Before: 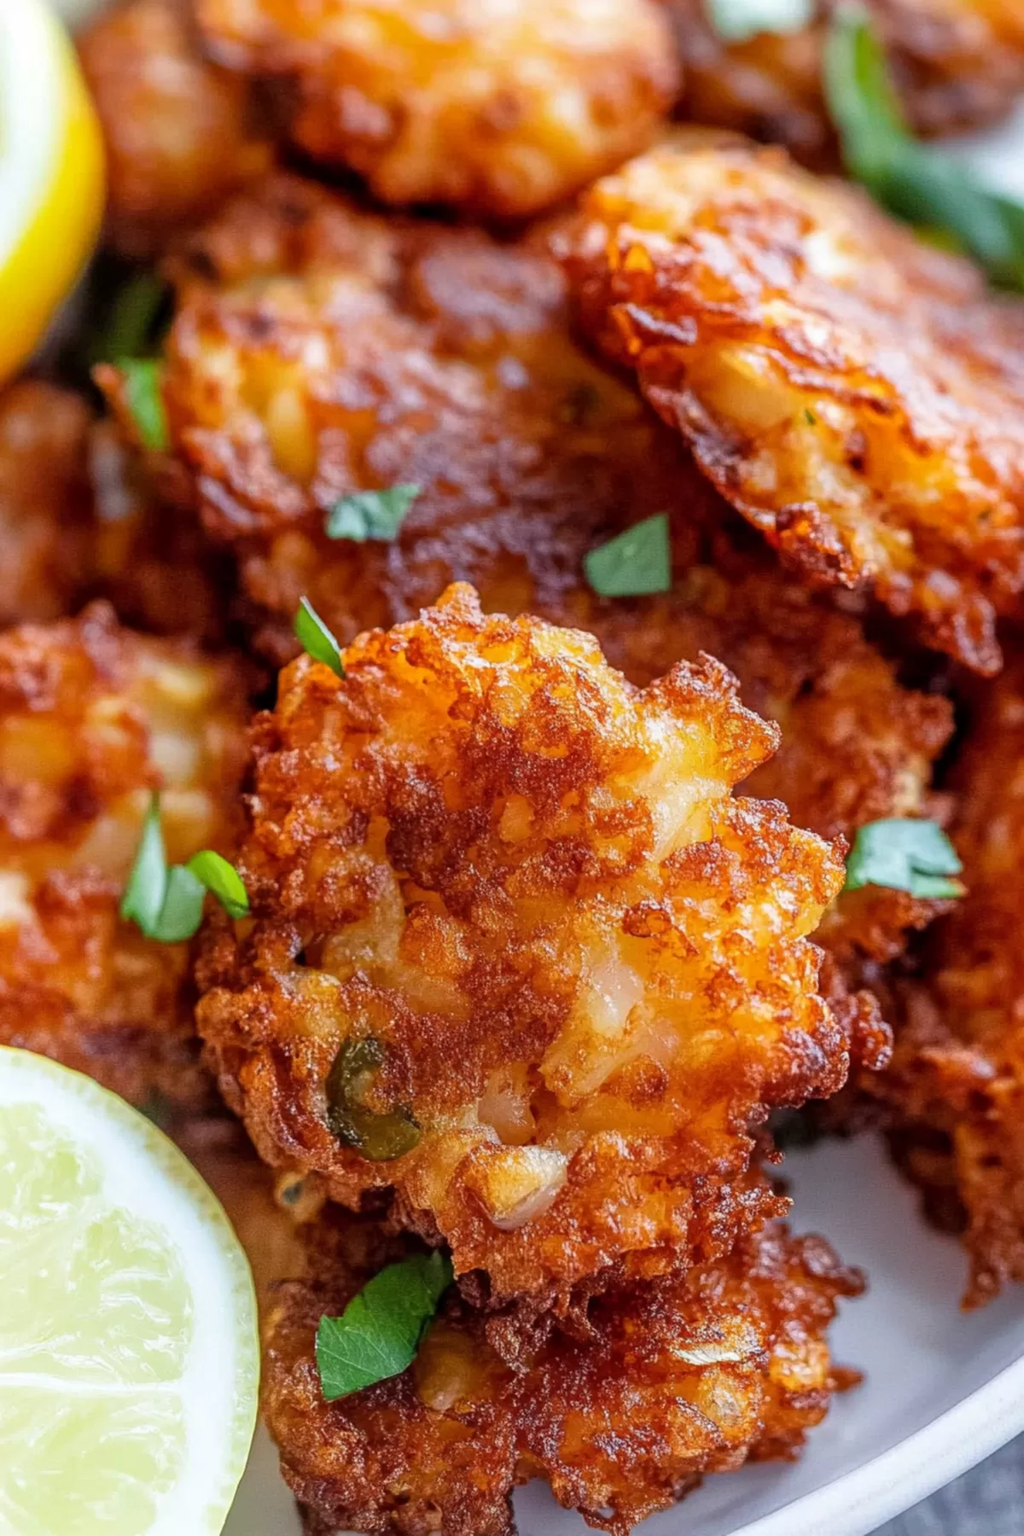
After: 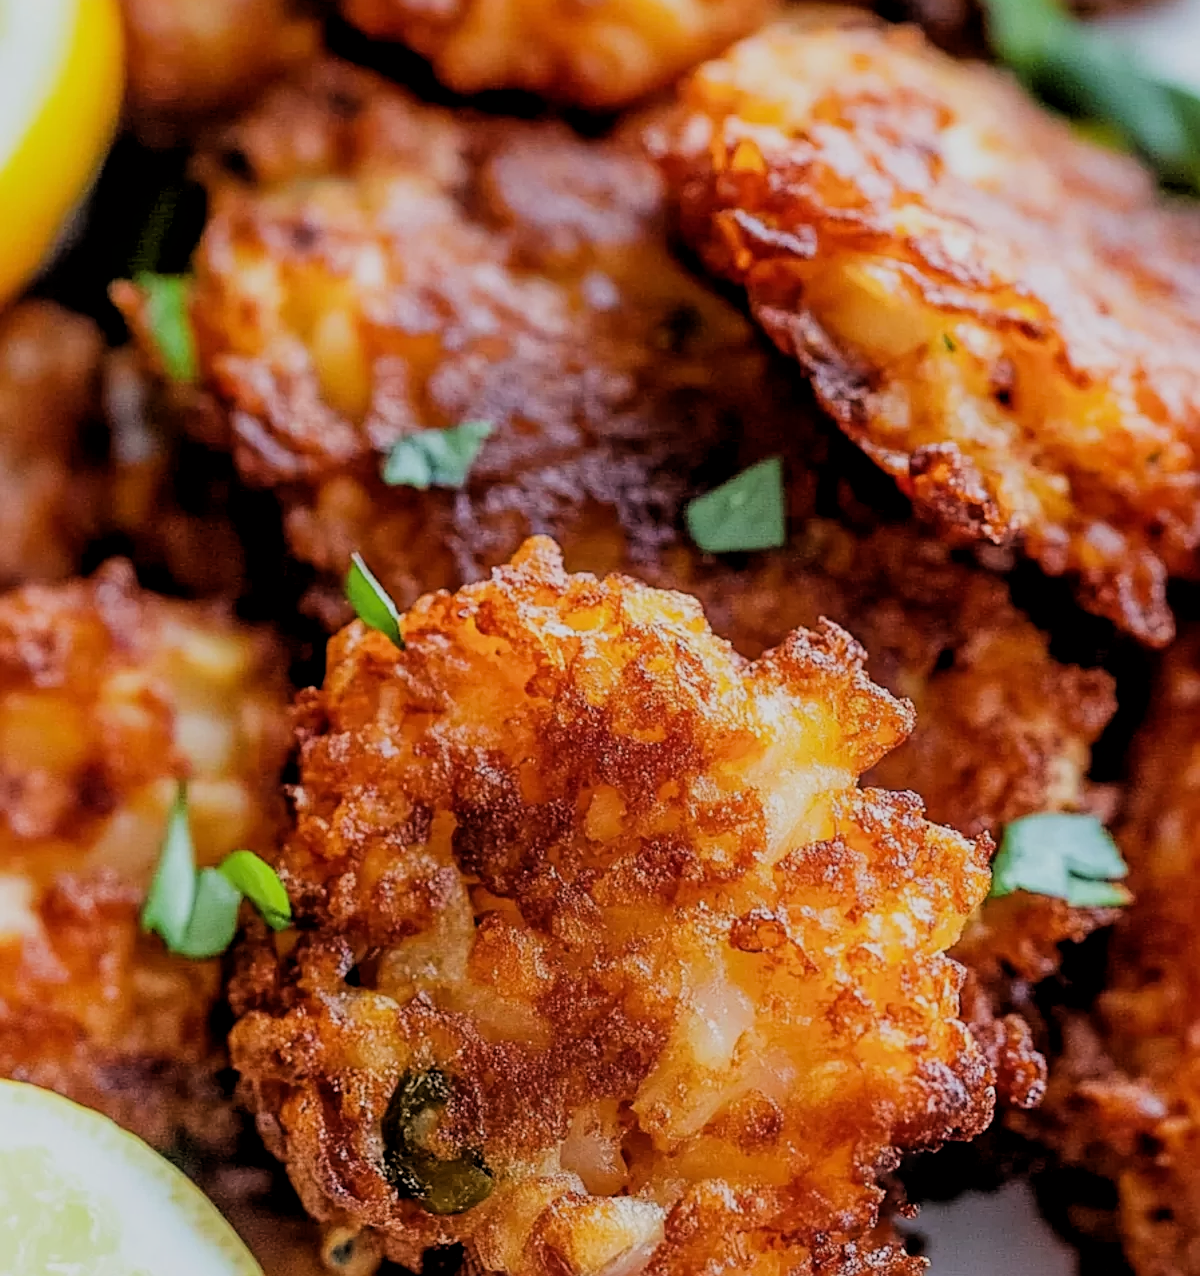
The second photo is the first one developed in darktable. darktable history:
sharpen: on, module defaults
filmic rgb: black relative exposure -2.79 EV, white relative exposure 4.56 EV, hardness 1.74, contrast 1.261, contrast in shadows safe
crop and rotate: top 8.162%, bottom 20.94%
tone equalizer: smoothing diameter 24.87%, edges refinement/feathering 10.4, preserve details guided filter
